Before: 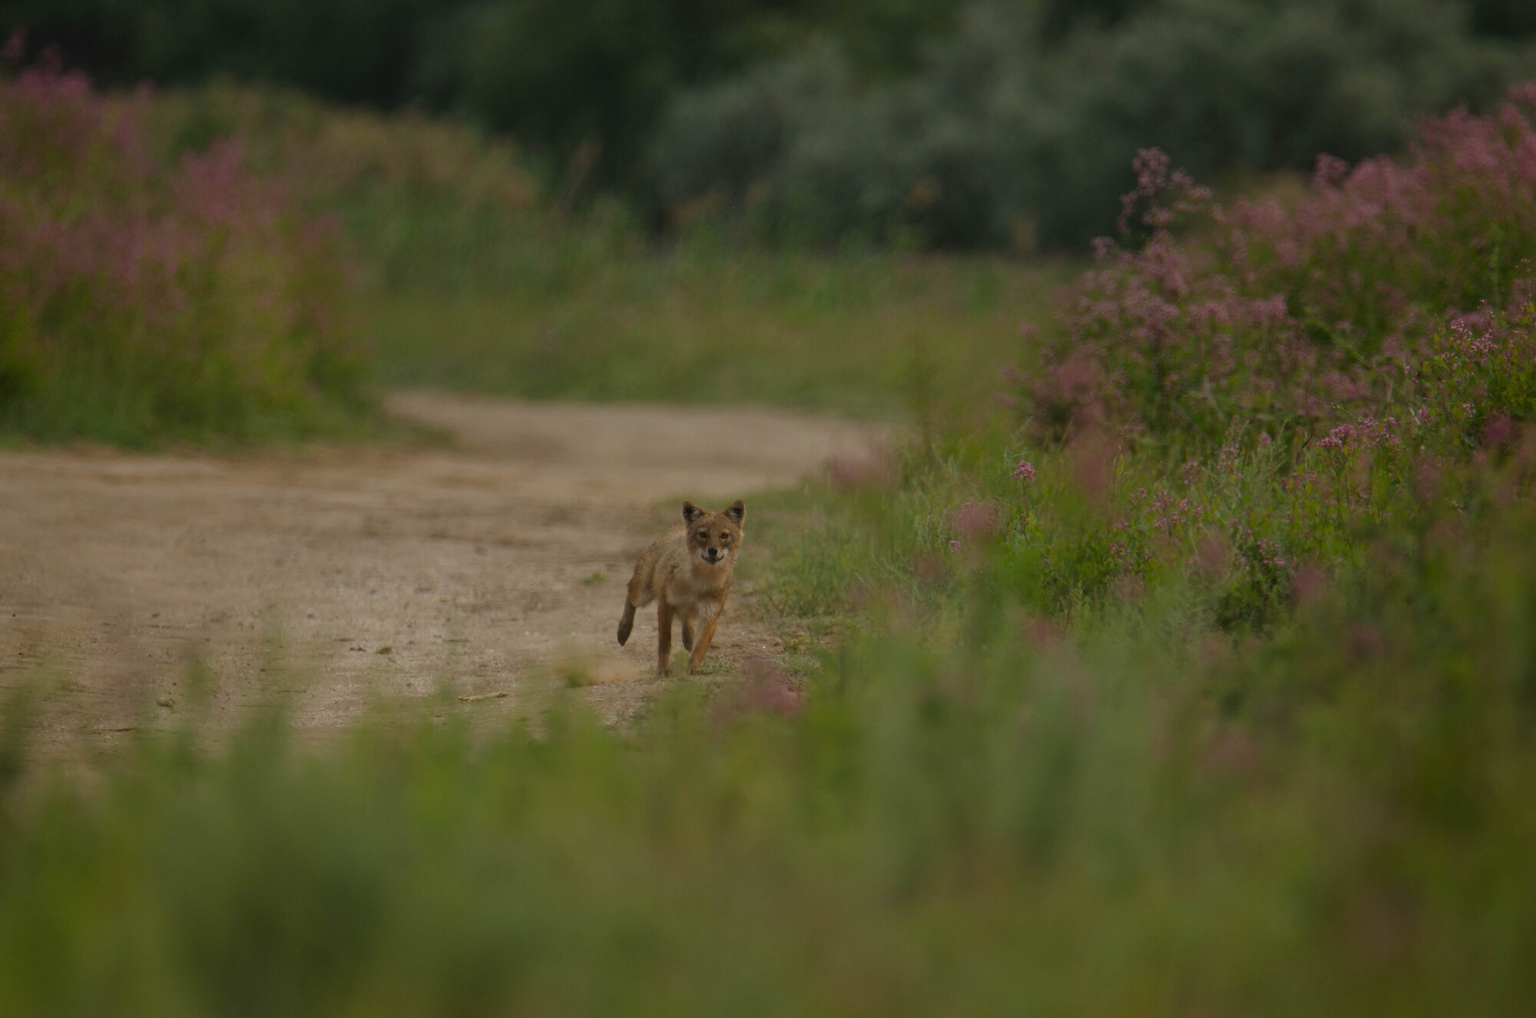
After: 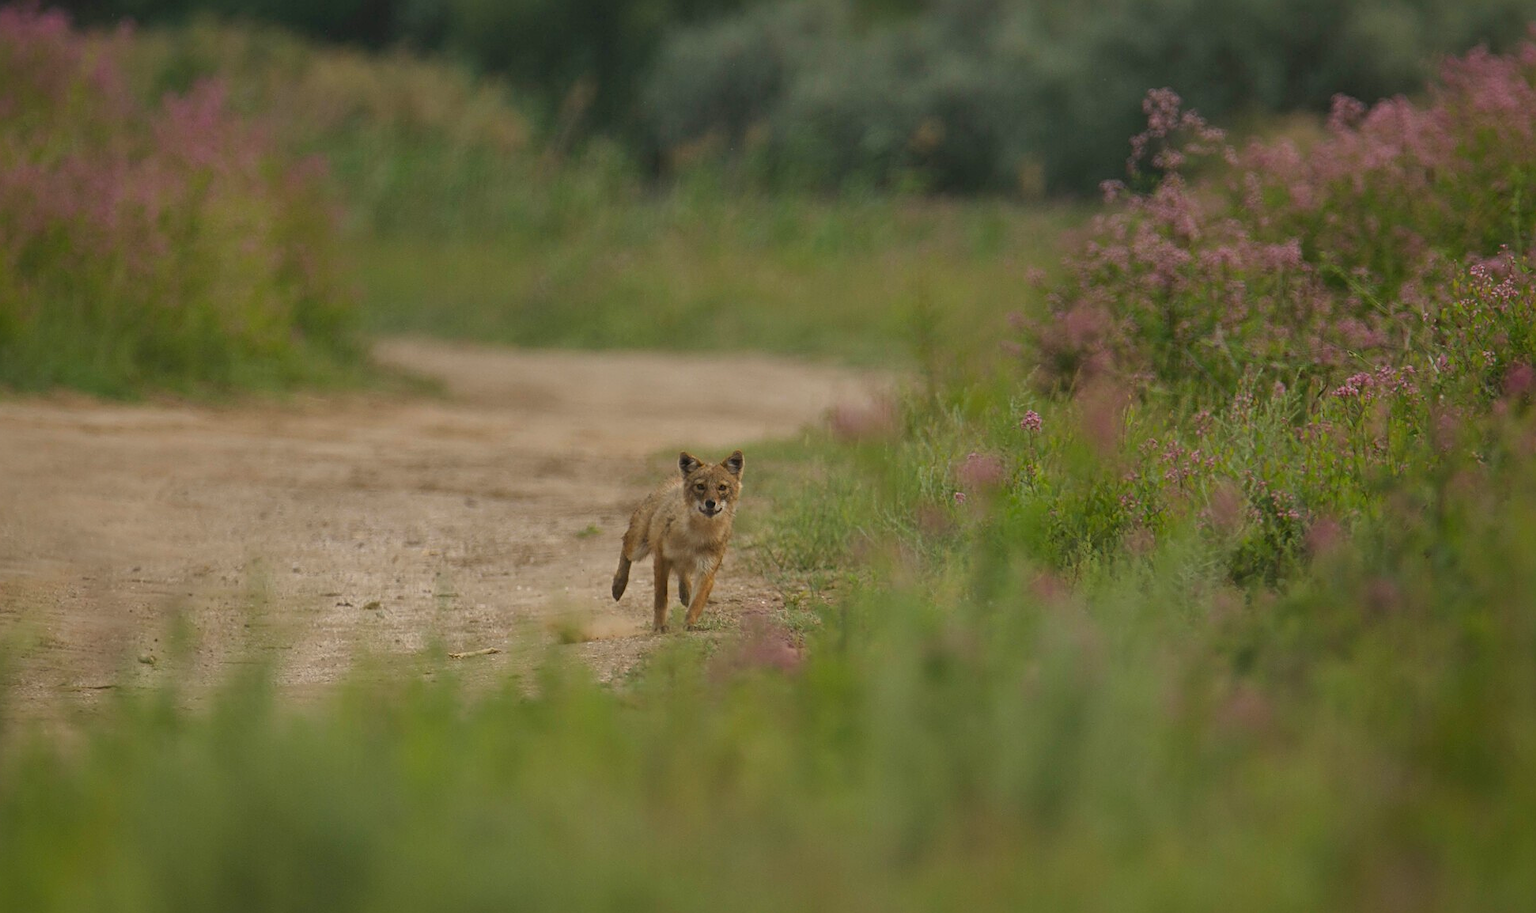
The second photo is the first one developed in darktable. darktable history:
shadows and highlights: shadows 38.43, highlights -74.54
exposure: black level correction 0, exposure 0.6 EV, compensate exposure bias true, compensate highlight preservation false
sharpen: on, module defaults
crop: left 1.507%, top 6.147%, right 1.379%, bottom 6.637%
